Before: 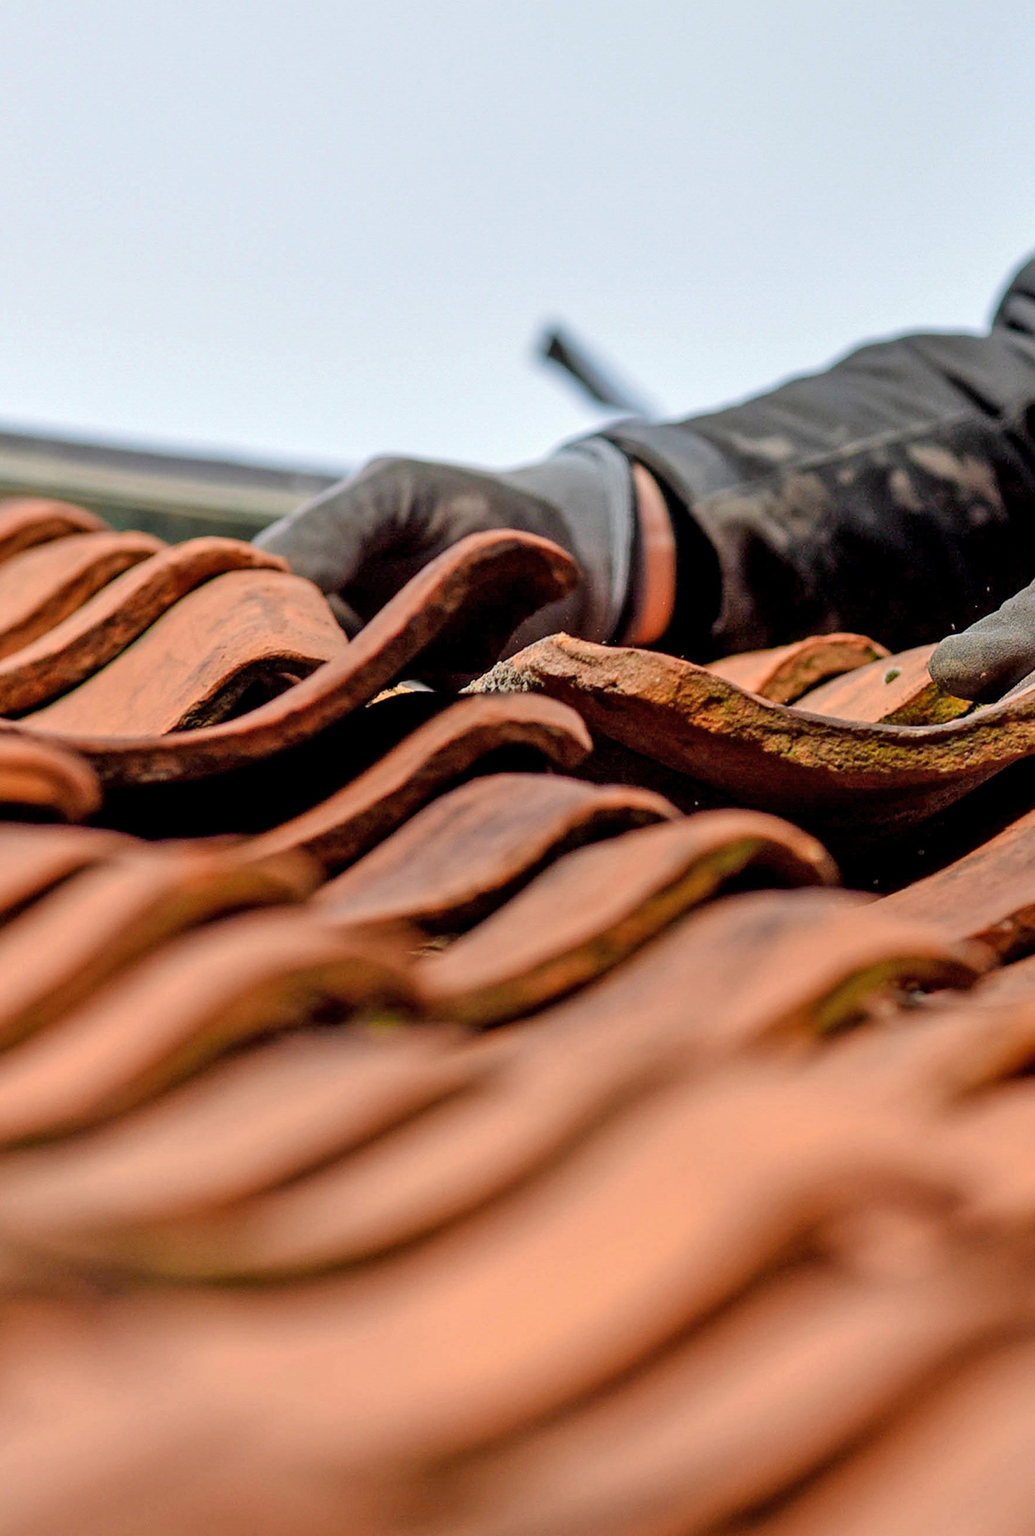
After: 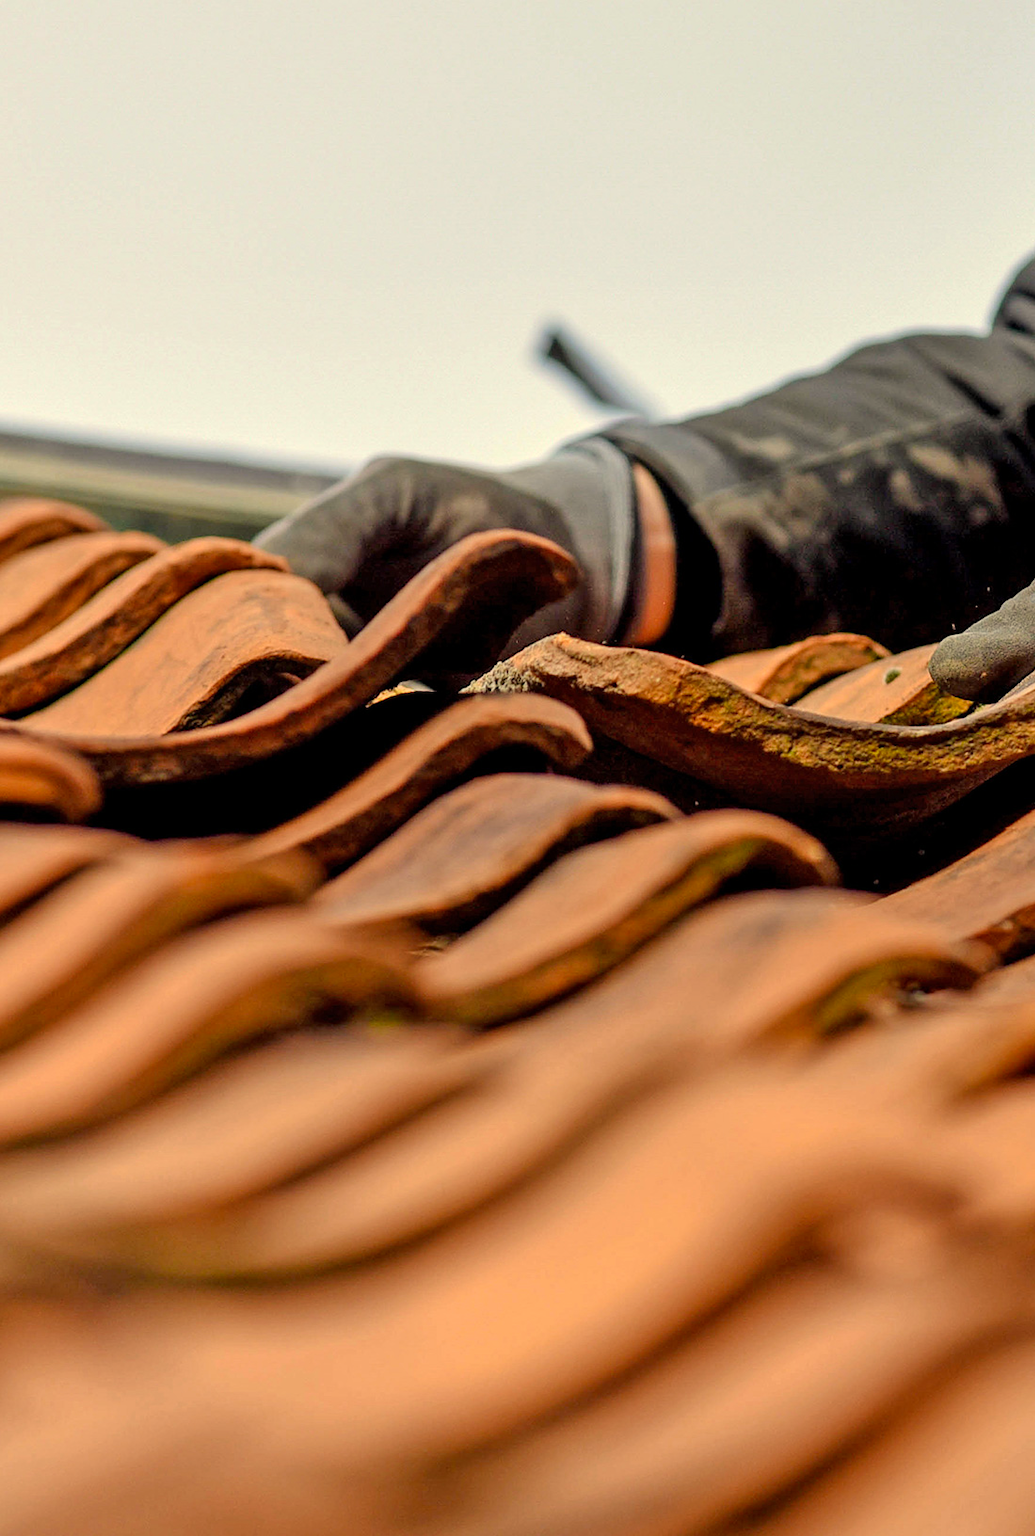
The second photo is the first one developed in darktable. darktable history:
color correction: highlights a* 1.3, highlights b* 18.24
